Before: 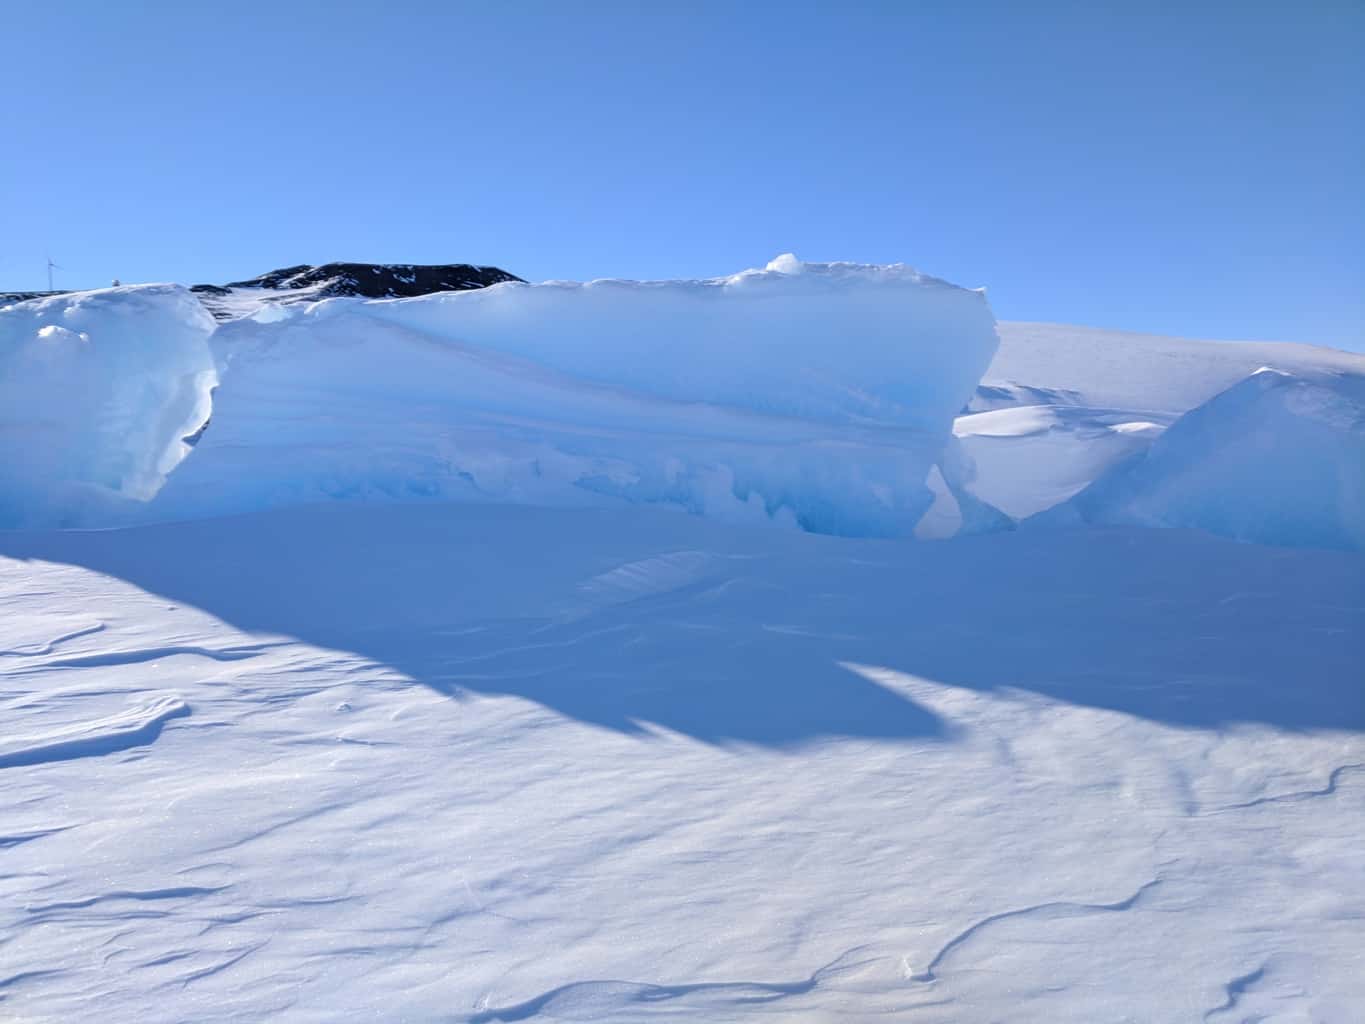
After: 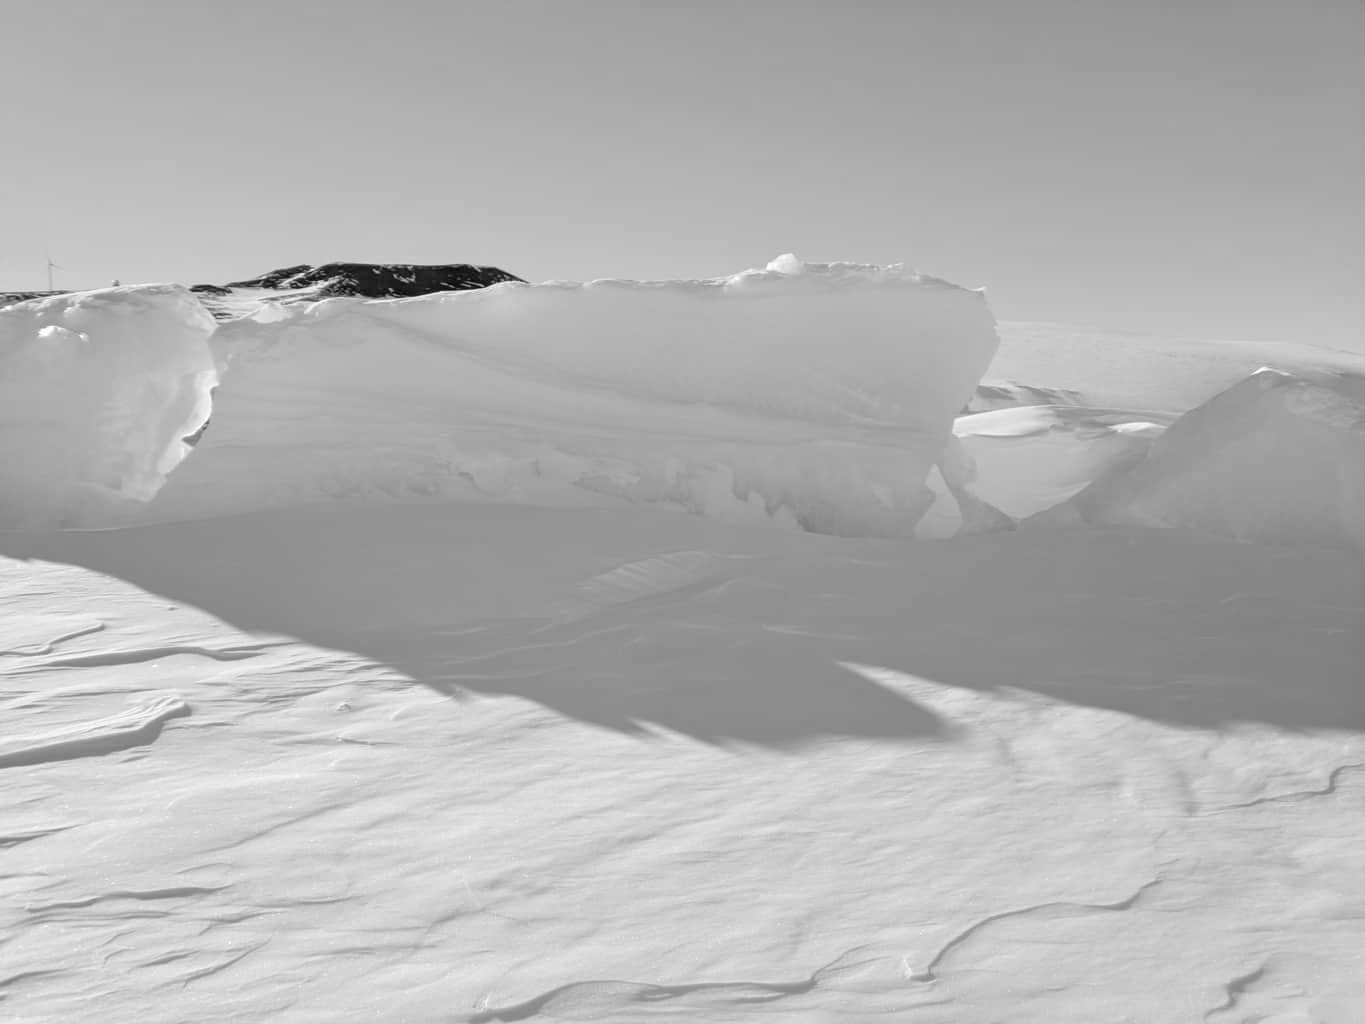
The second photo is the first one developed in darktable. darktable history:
monochrome: a 14.95, b -89.96
levels: levels [0, 0.43, 0.984]
